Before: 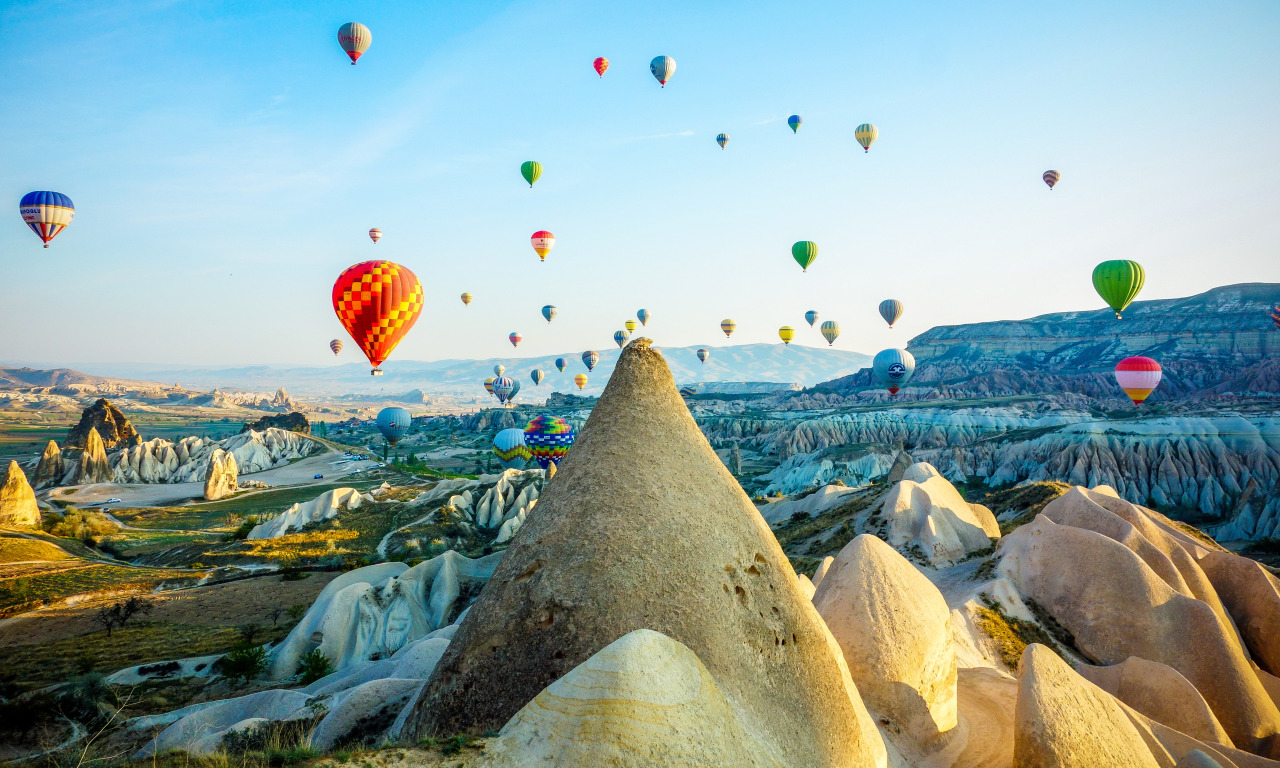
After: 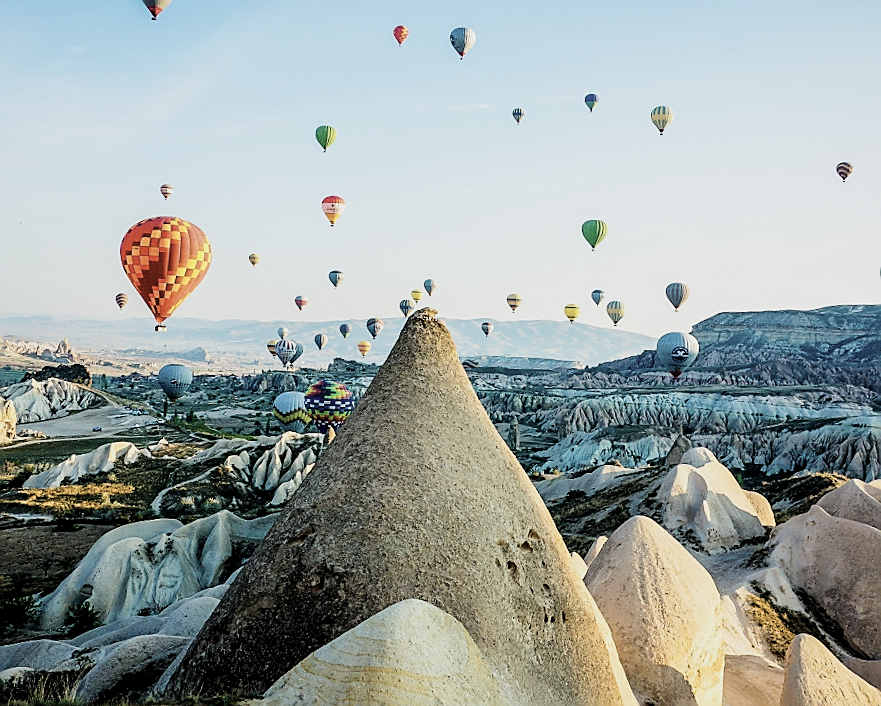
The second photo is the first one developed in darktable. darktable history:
crop and rotate: angle -3.04°, left 14.103%, top 0.023%, right 11.073%, bottom 0.049%
contrast brightness saturation: contrast 0.102, saturation -0.363
filmic rgb: black relative exposure -5.08 EV, white relative exposure 3.53 EV, threshold 2.94 EV, hardness 3.17, contrast 1.198, highlights saturation mix -49.72%, enable highlight reconstruction true
sharpen: radius 1.357, amount 1.25, threshold 0.681
